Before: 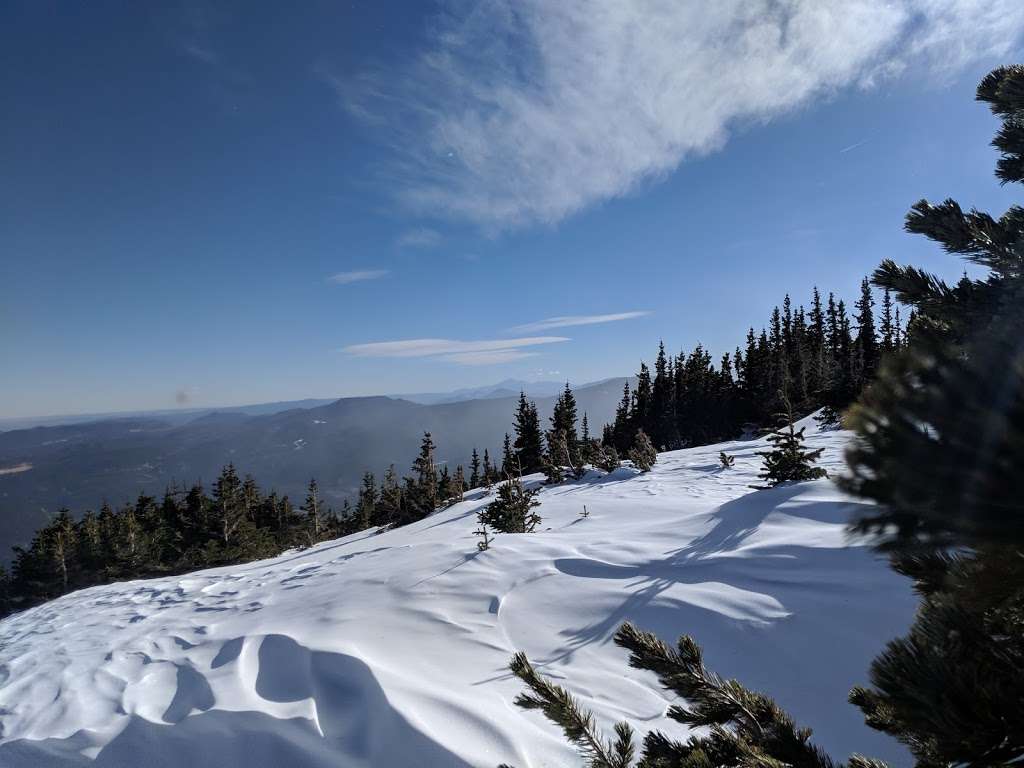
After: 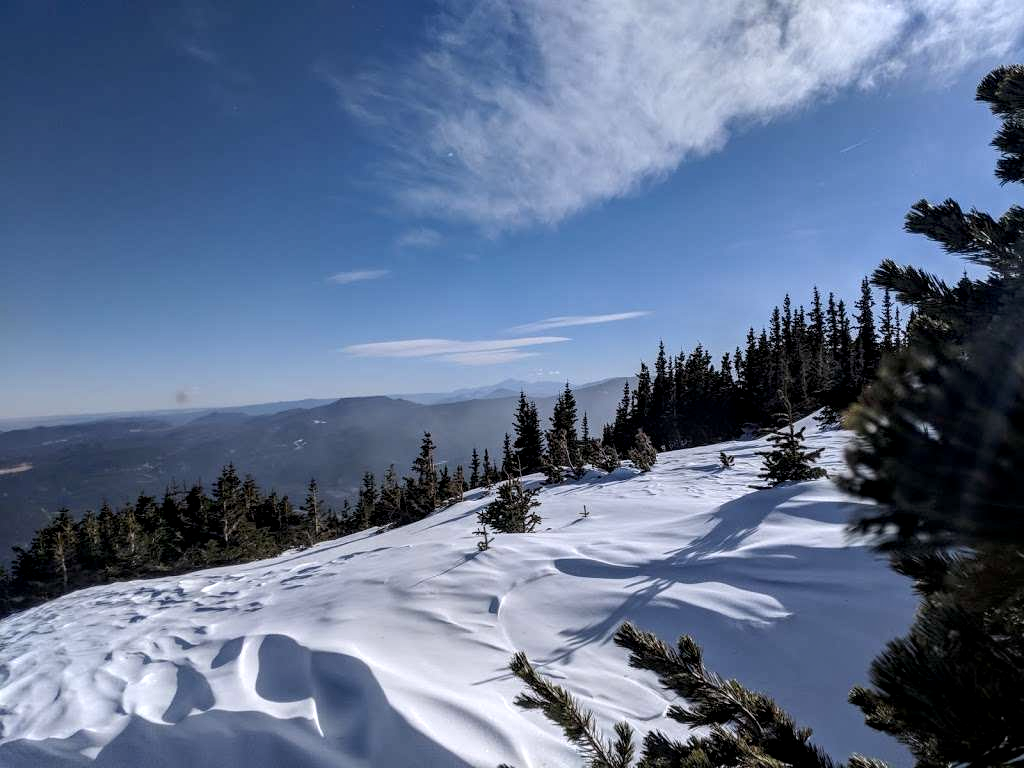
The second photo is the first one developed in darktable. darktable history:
local contrast: highlights 40%, shadows 60%, detail 136%, midtone range 0.514
white balance: red 1.009, blue 1.027
